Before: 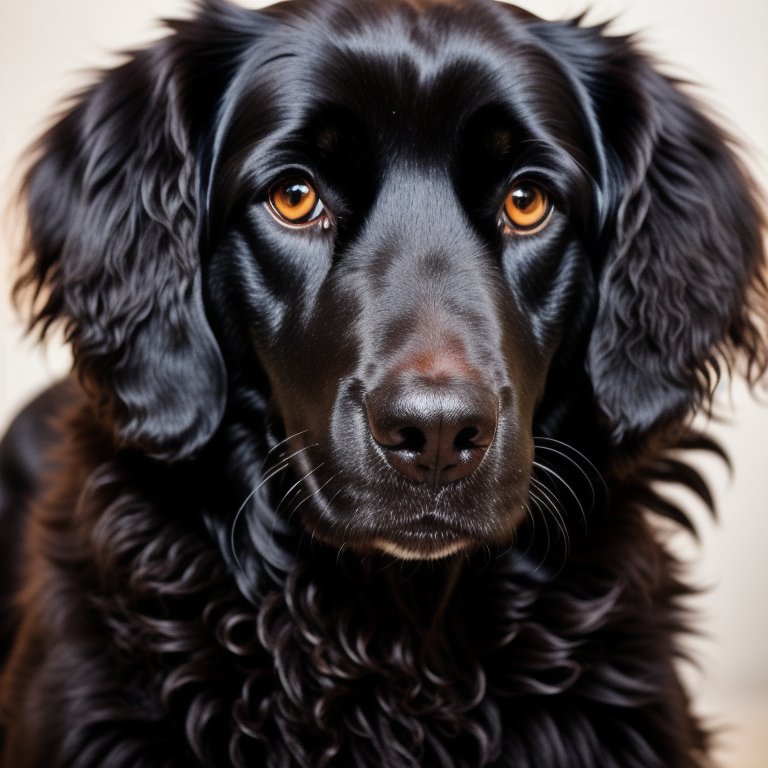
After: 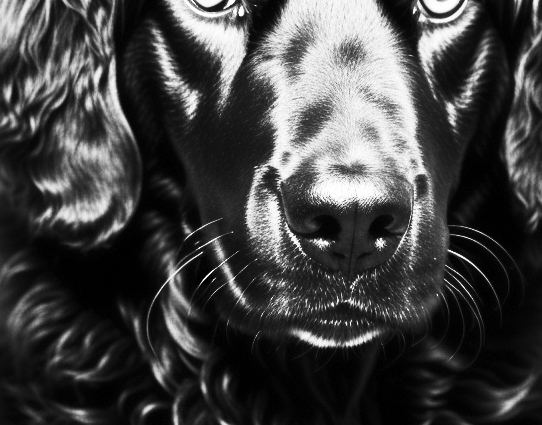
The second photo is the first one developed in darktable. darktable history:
crop: left 11.123%, top 27.61%, right 18.3%, bottom 17.034%
exposure: exposure 0.6 EV, compensate highlight preservation false
color zones: curves: ch1 [(0, -0.014) (0.143, -0.013) (0.286, -0.013) (0.429, -0.016) (0.571, -0.019) (0.714, -0.015) (0.857, 0.002) (1, -0.014)]
contrast brightness saturation: contrast 0.62, brightness 0.34, saturation 0.14
